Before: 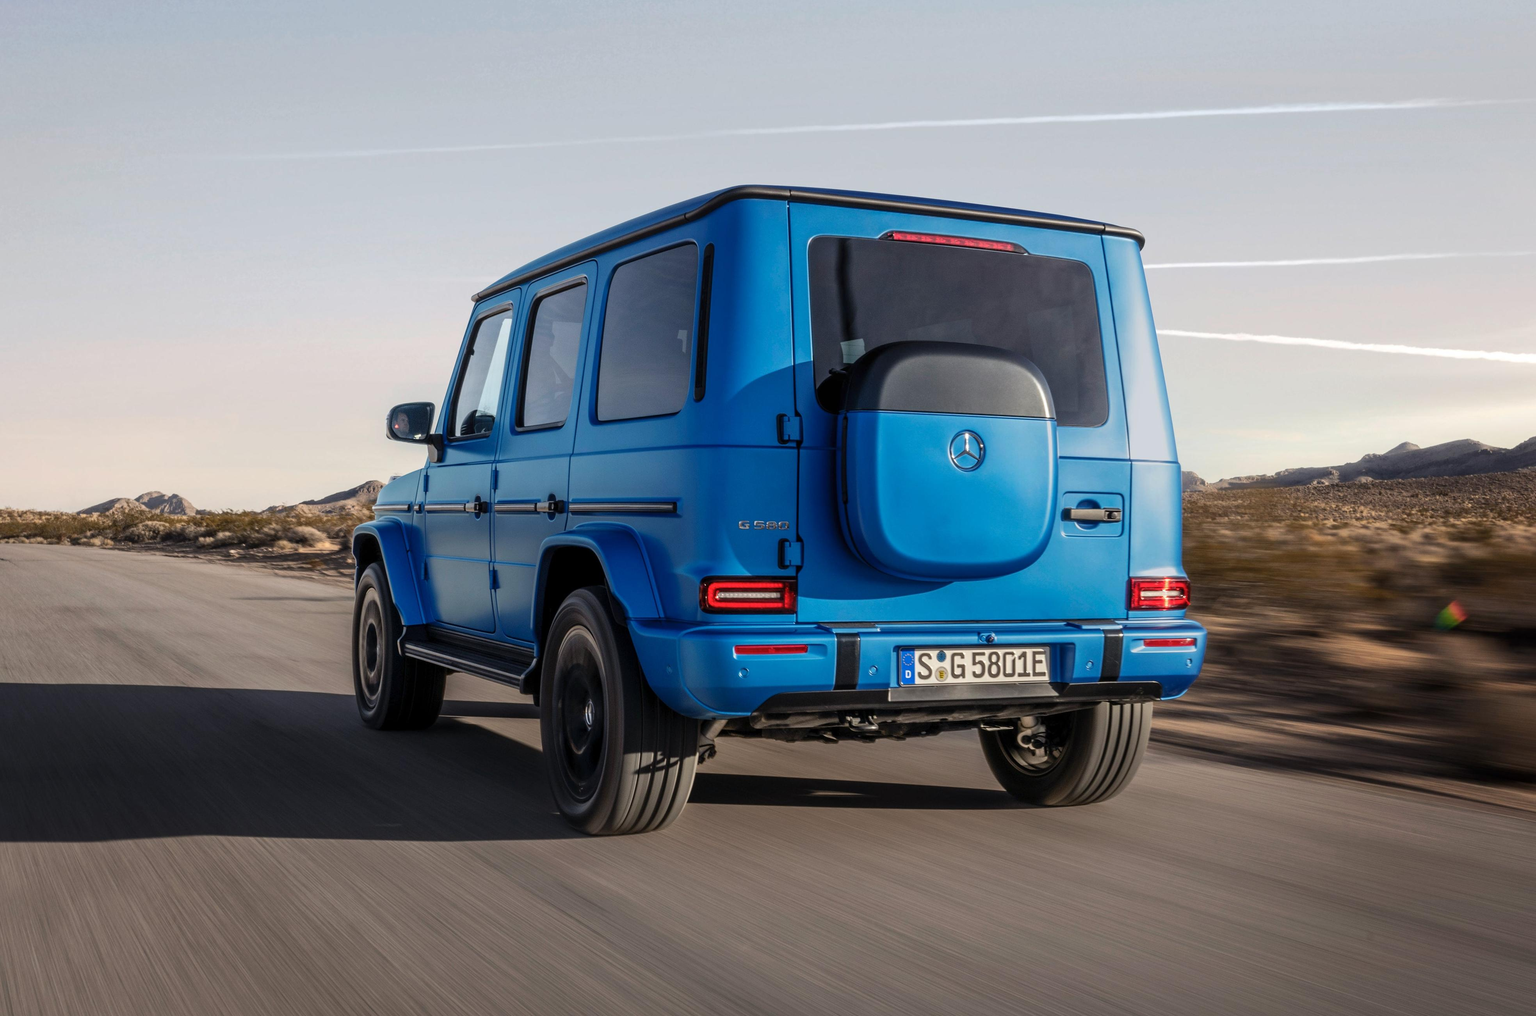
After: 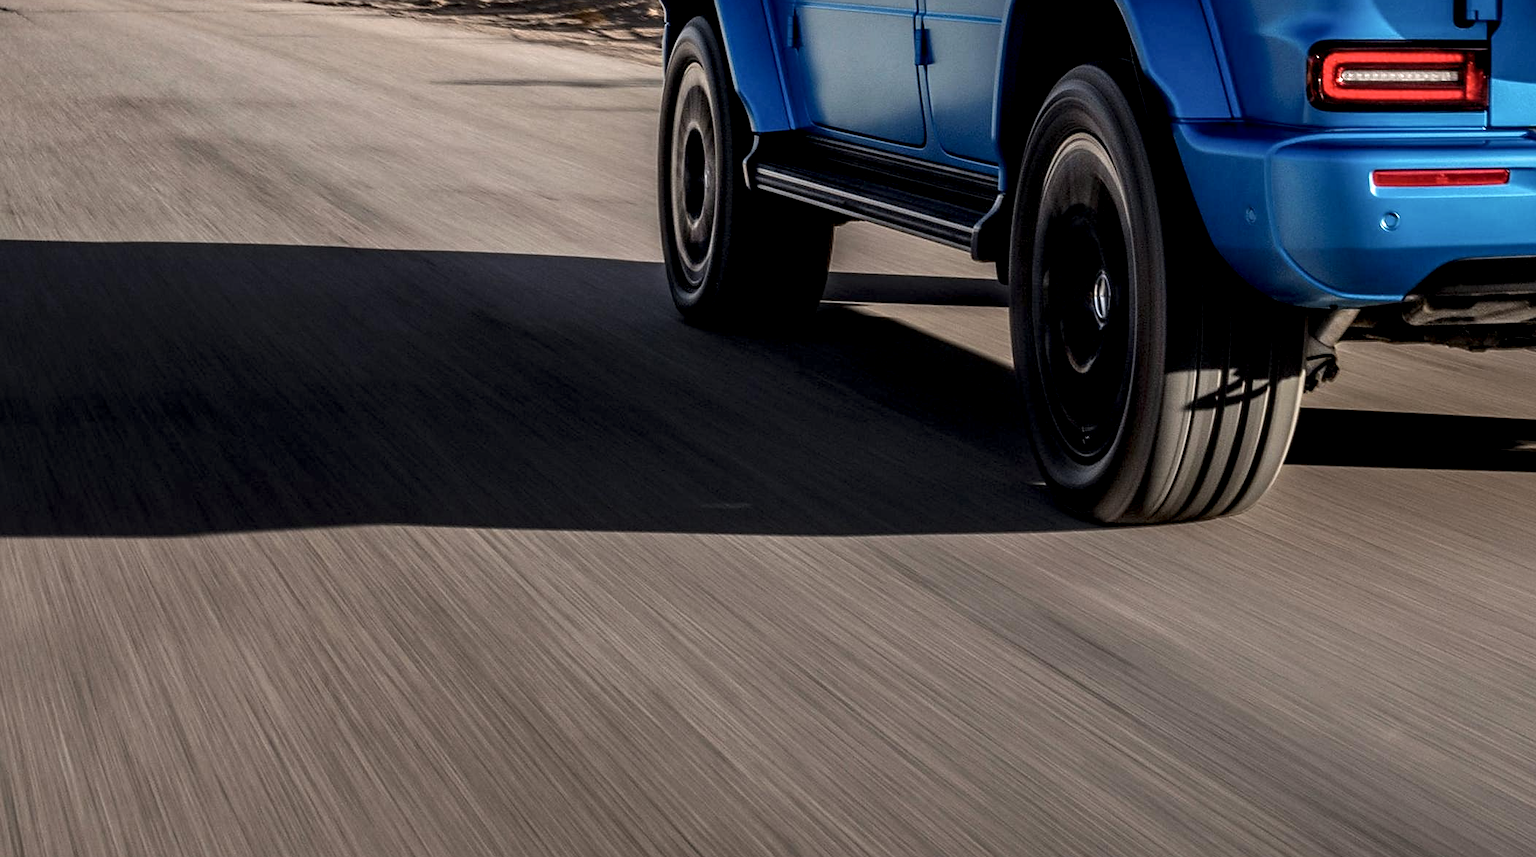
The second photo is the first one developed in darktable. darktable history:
sharpen: radius 1.844, amount 0.398, threshold 1.268
crop and rotate: top 54.6%, right 46.471%, bottom 0.174%
local contrast: highlights 65%, shadows 54%, detail 168%, midtone range 0.514
